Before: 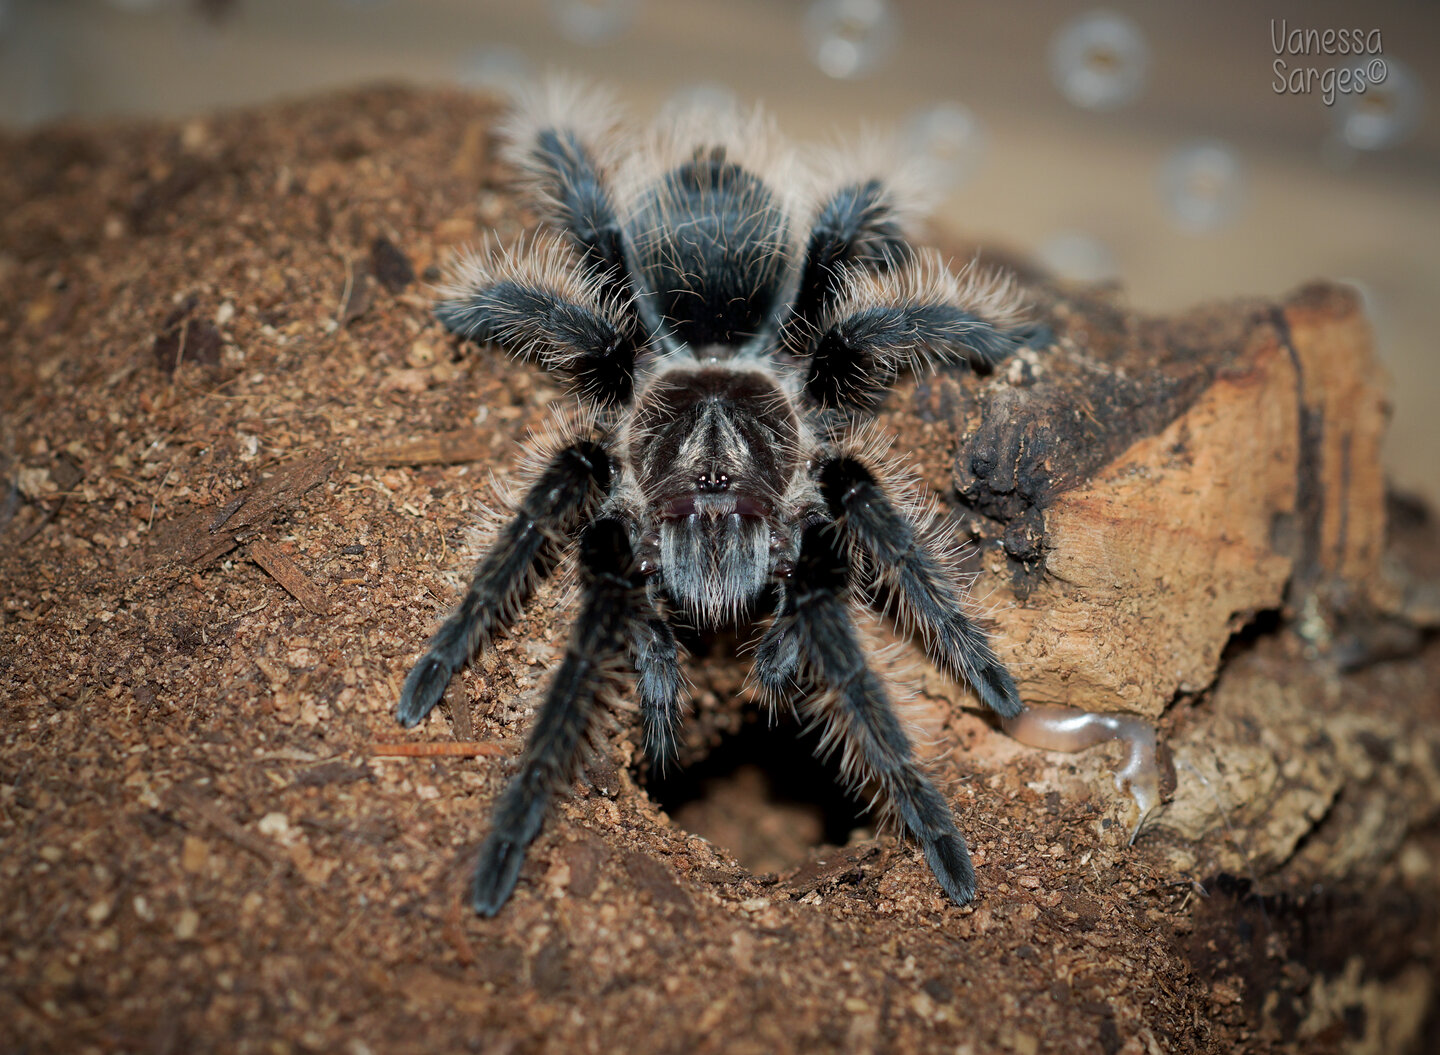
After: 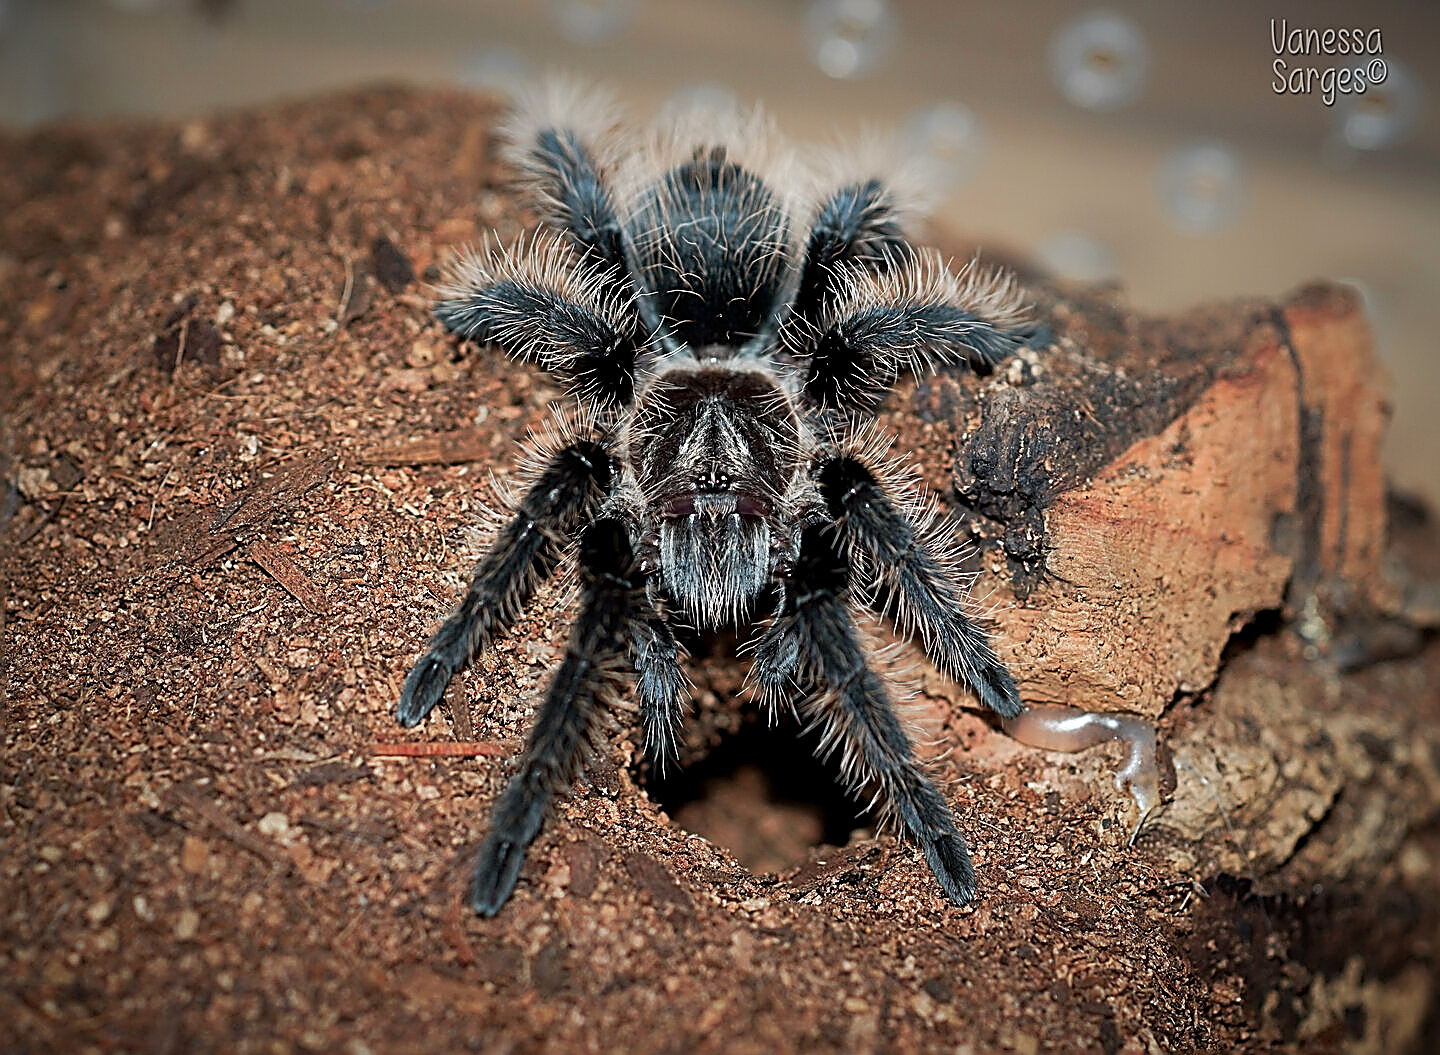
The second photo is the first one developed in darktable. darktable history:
sharpen: amount 2
color zones: curves: ch1 [(0.29, 0.492) (0.373, 0.185) (0.509, 0.481)]; ch2 [(0.25, 0.462) (0.749, 0.457)], mix 40.67%
